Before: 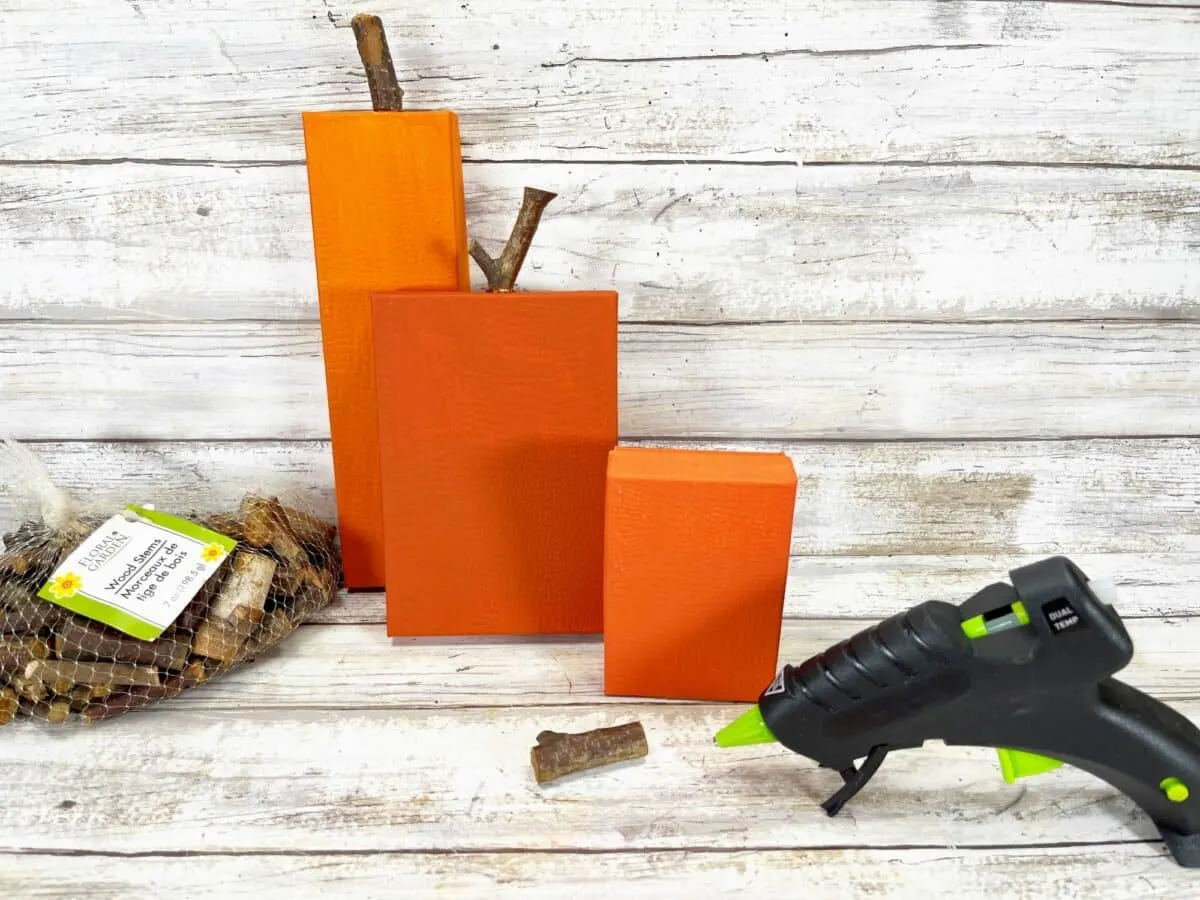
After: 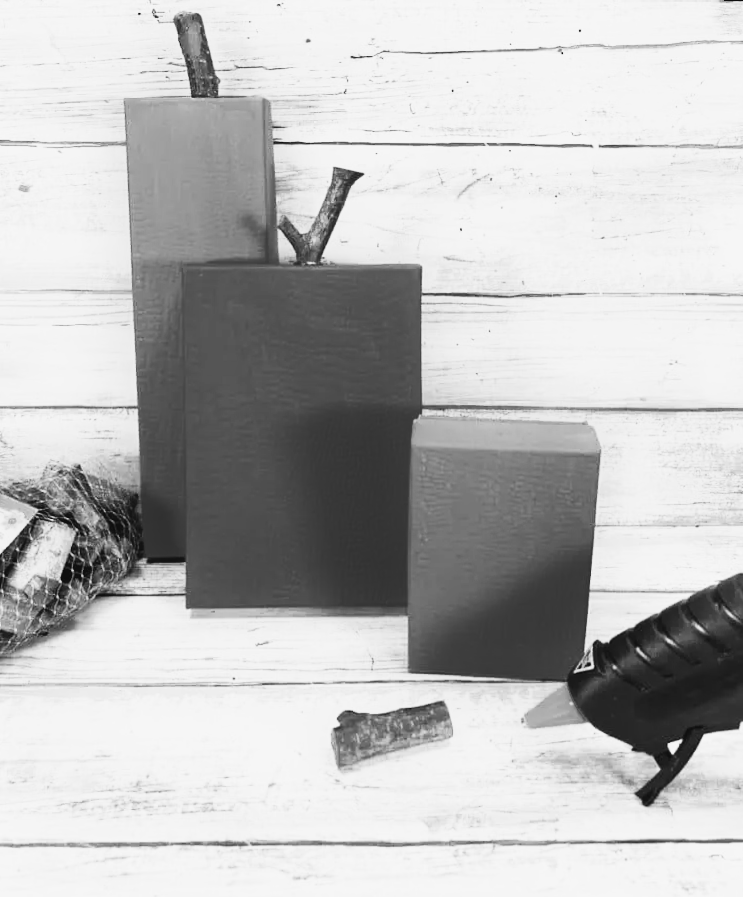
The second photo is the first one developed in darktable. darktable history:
exposure: black level correction -0.015, exposure -0.5 EV, compensate highlight preservation false
crop and rotate: left 13.537%, right 19.796%
base curve: curves: ch0 [(0, 0) (0.007, 0.004) (0.027, 0.03) (0.046, 0.07) (0.207, 0.54) (0.442, 0.872) (0.673, 0.972) (1, 1)], preserve colors none
color balance: lift [1, 0.994, 1.002, 1.006], gamma [0.957, 1.081, 1.016, 0.919], gain [0.97, 0.972, 1.01, 1.028], input saturation 91.06%, output saturation 79.8%
color balance rgb: shadows lift › luminance 0.49%, shadows lift › chroma 6.83%, shadows lift › hue 300.29°, power › hue 208.98°, highlights gain › luminance 20.24%, highlights gain › chroma 13.17%, highlights gain › hue 173.85°, perceptual saturation grading › global saturation 18.05%
monochrome: a 0, b 0, size 0.5, highlights 0.57
contrast brightness saturation: contrast 0.04, saturation 0.16
rotate and perspective: rotation 0.215°, lens shift (vertical) -0.139, crop left 0.069, crop right 0.939, crop top 0.002, crop bottom 0.996
